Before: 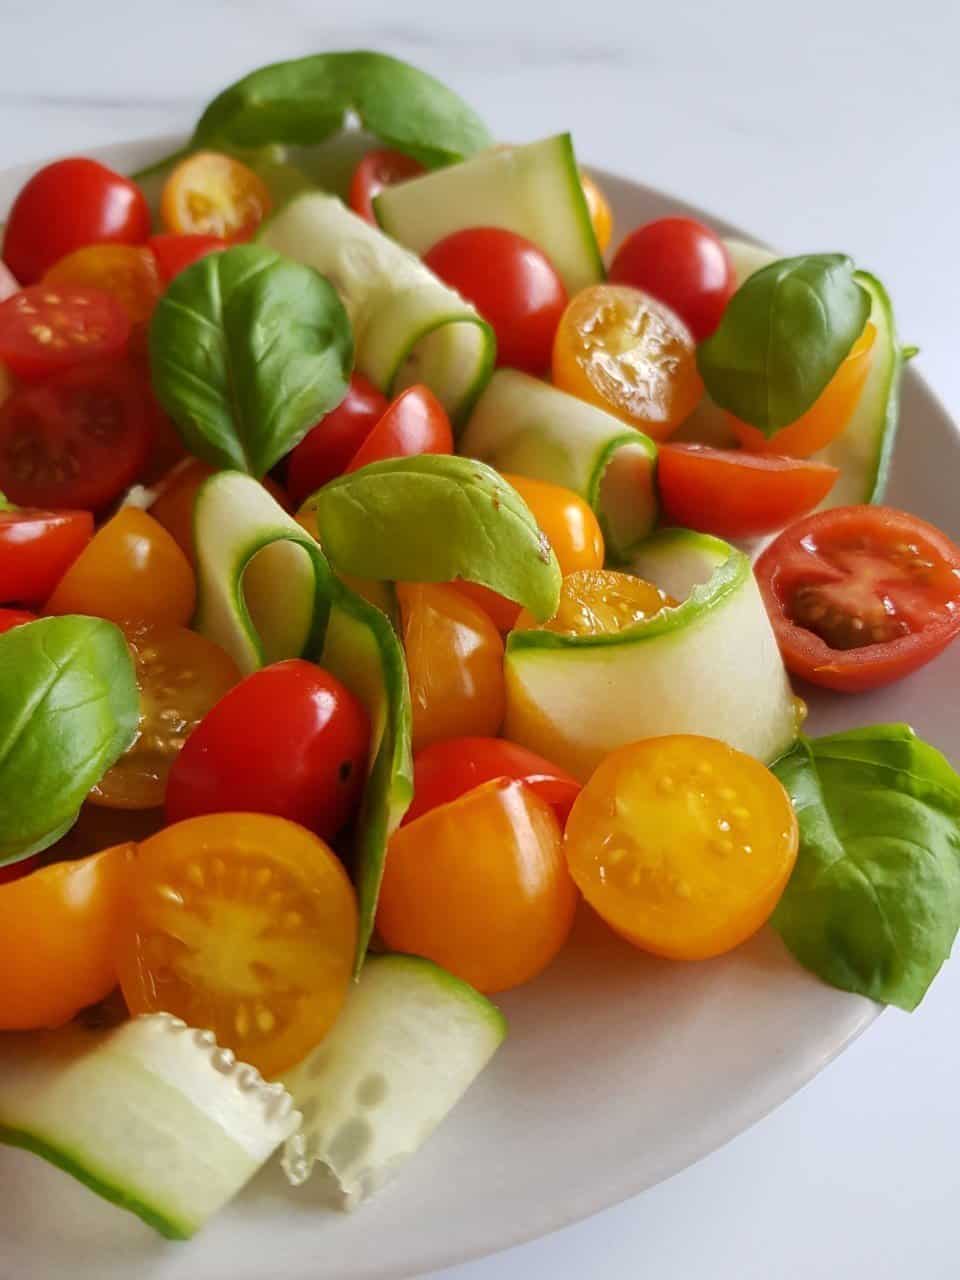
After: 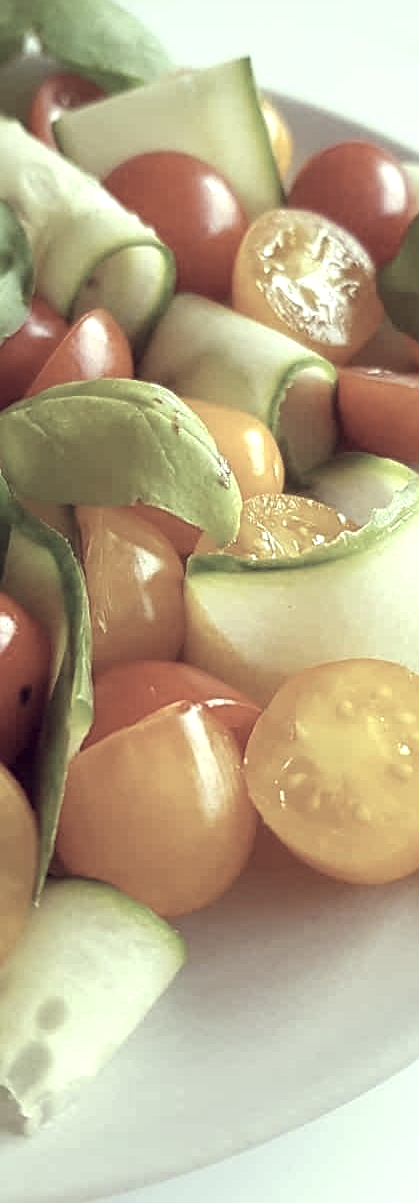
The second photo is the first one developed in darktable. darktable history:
crop: left 33.42%, top 6.007%, right 22.848%
color correction: highlights a* -20.32, highlights b* 20.75, shadows a* 19.35, shadows b* -20.67, saturation 0.398
exposure: exposure 0.6 EV, compensate highlight preservation false
sharpen: radius 2.194, amount 0.379, threshold 0.224
